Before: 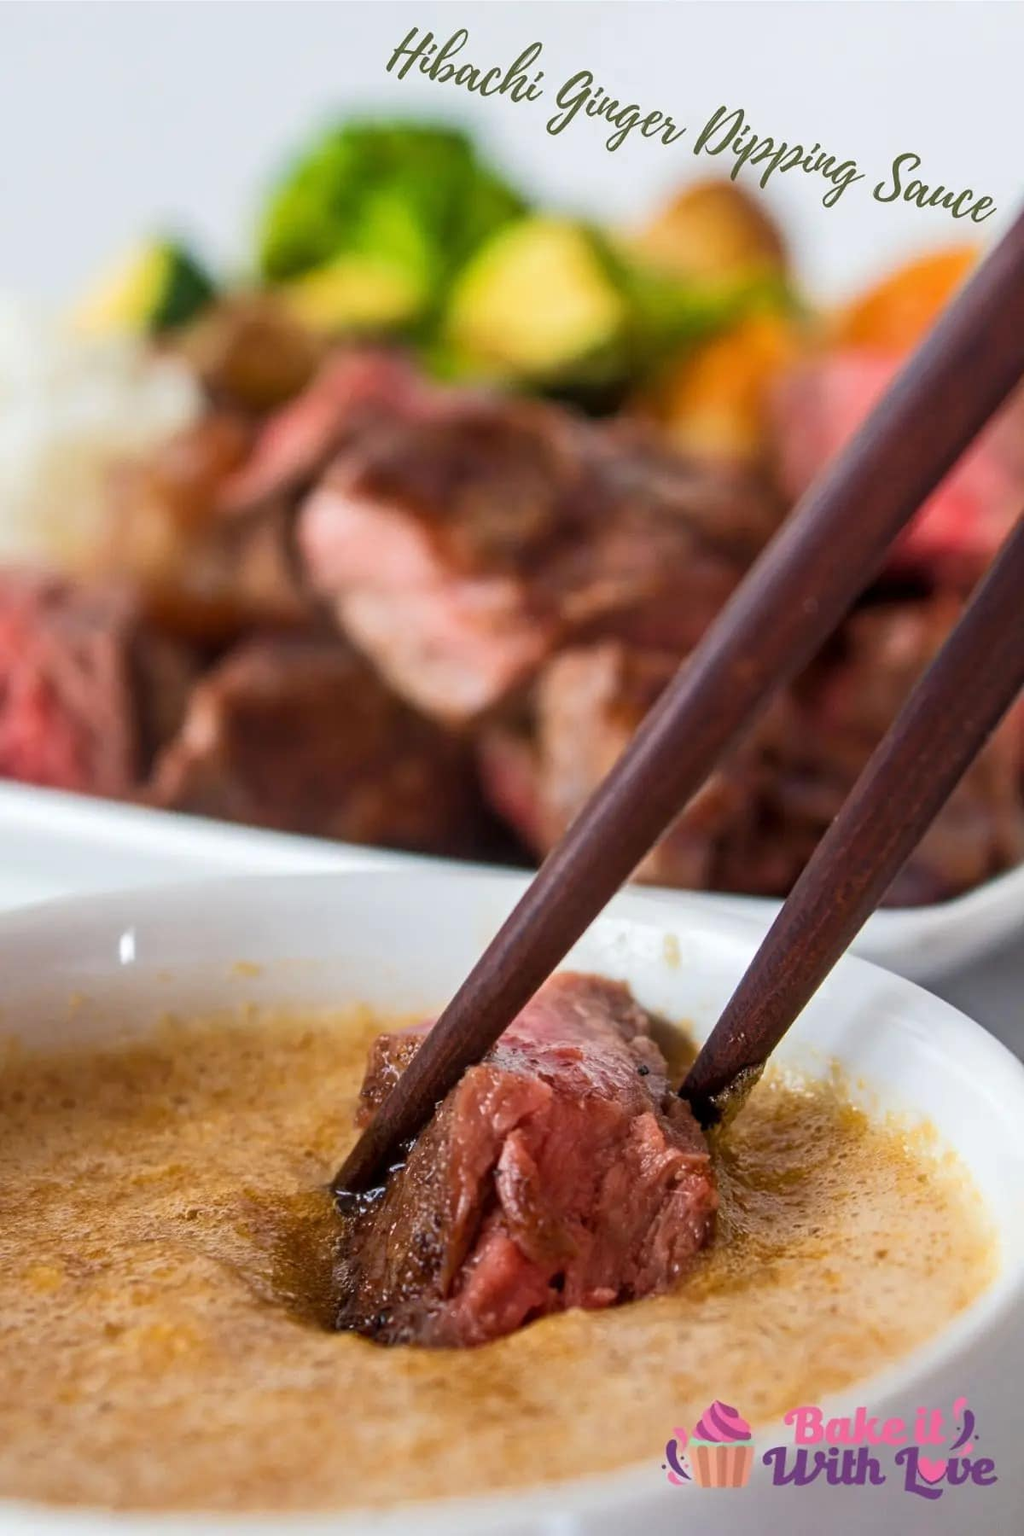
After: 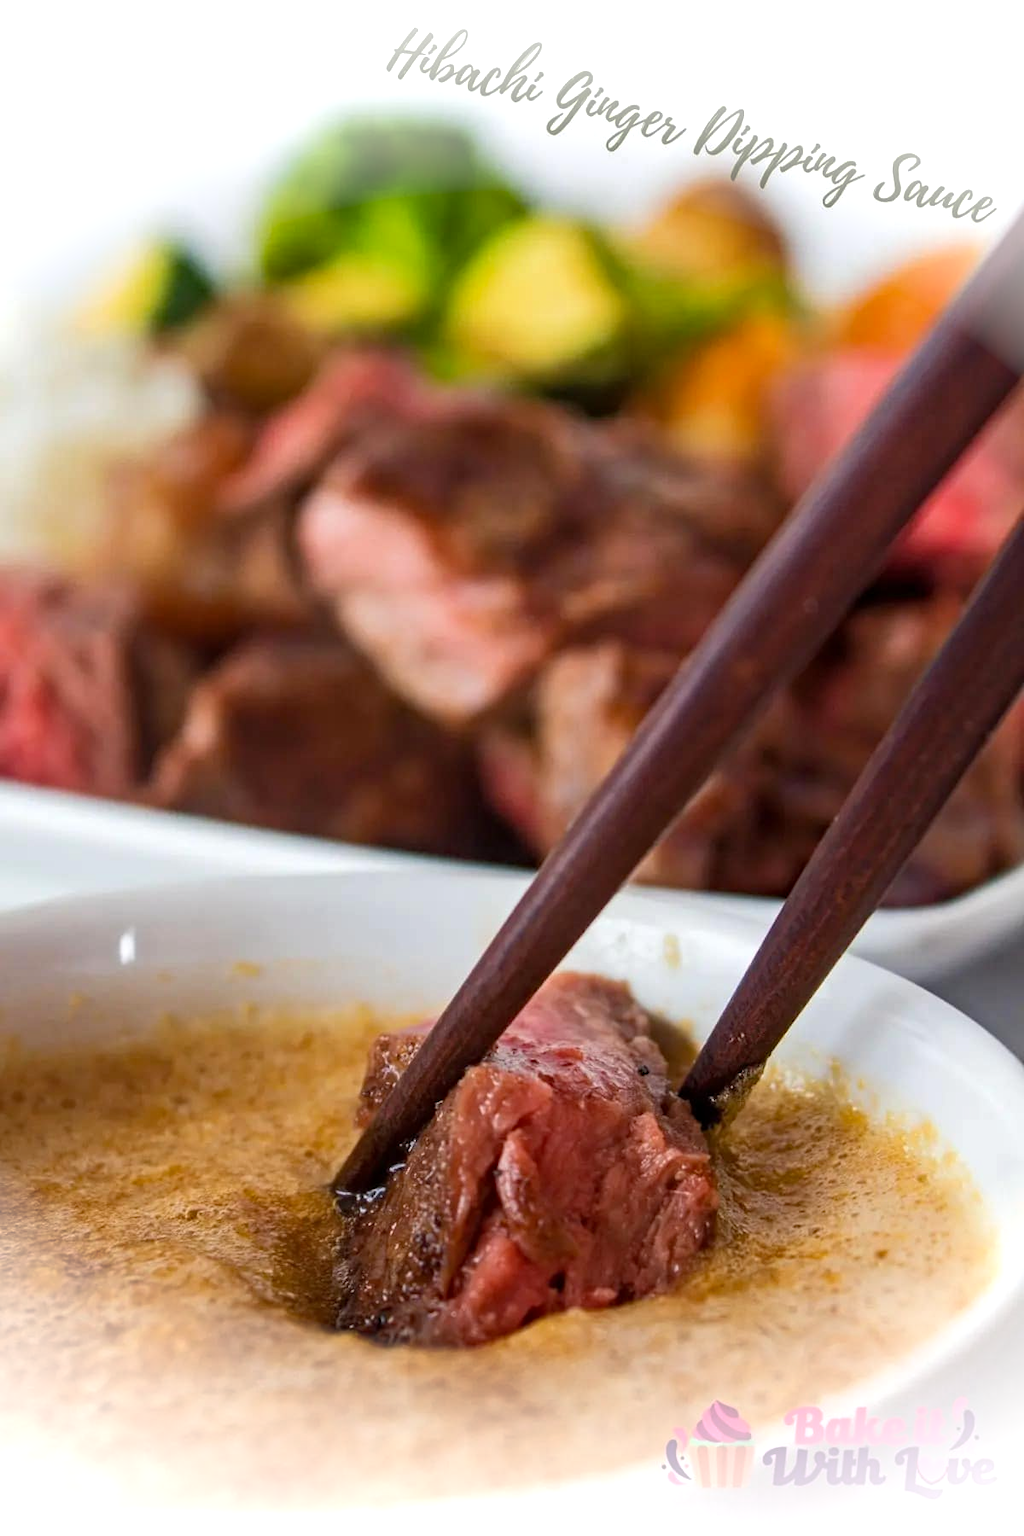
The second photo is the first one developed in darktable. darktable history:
haze removal: compatibility mode true, adaptive false
vignetting: fall-off start 89.24%, fall-off radius 42.97%, brightness 0.991, saturation -0.491, width/height ratio 1.159
